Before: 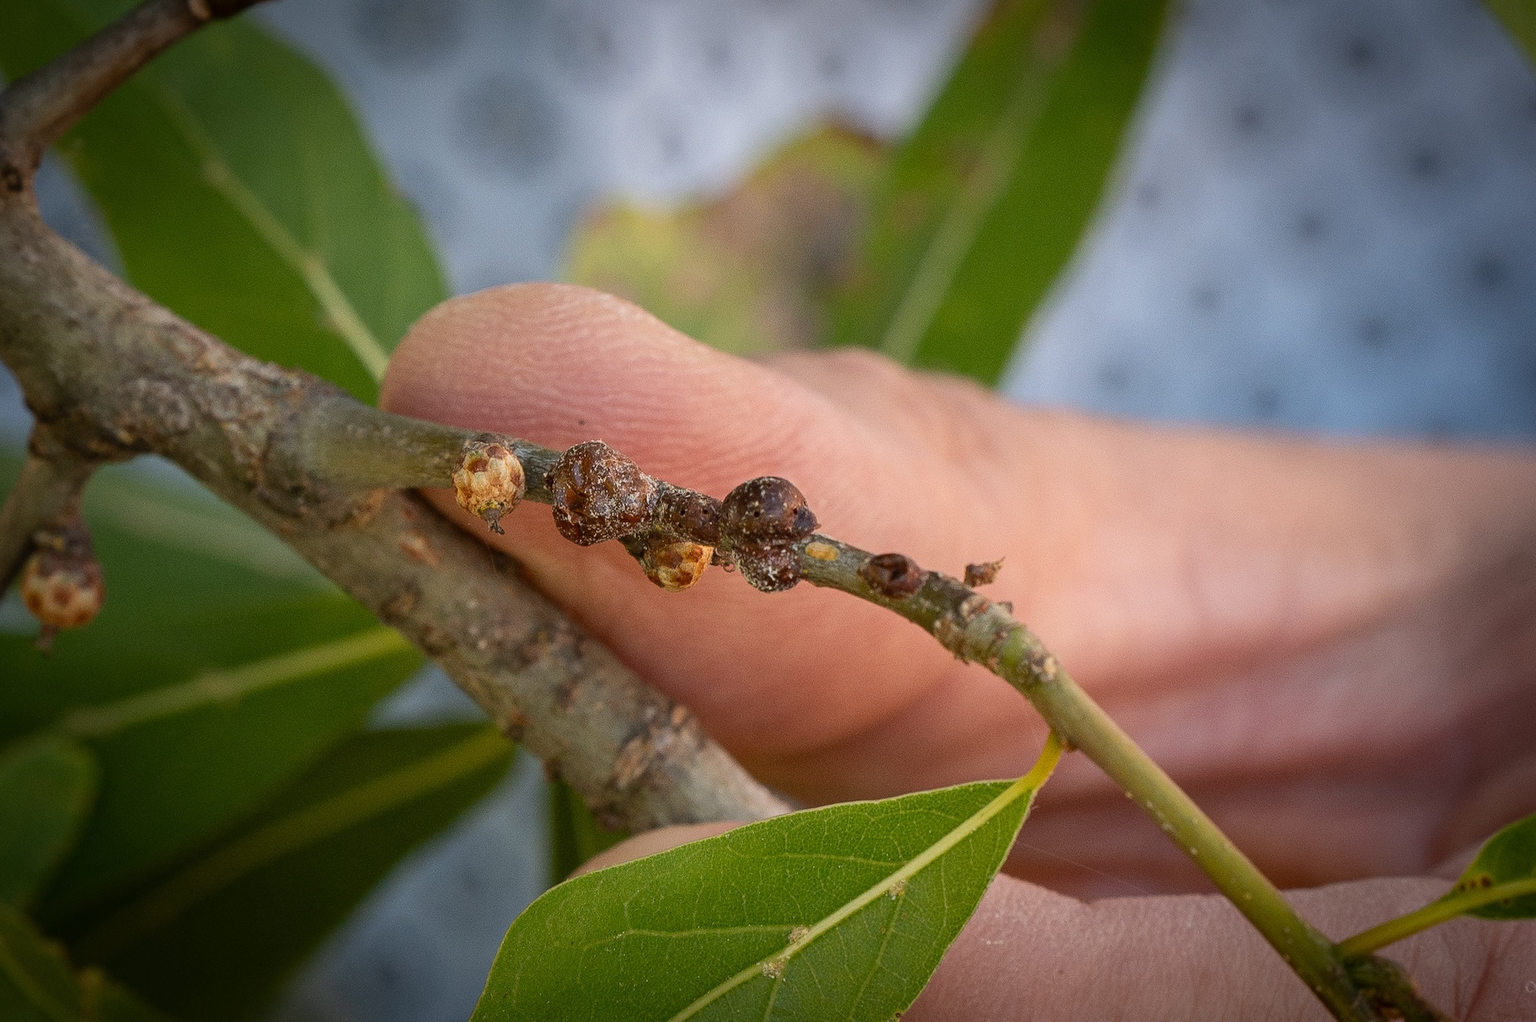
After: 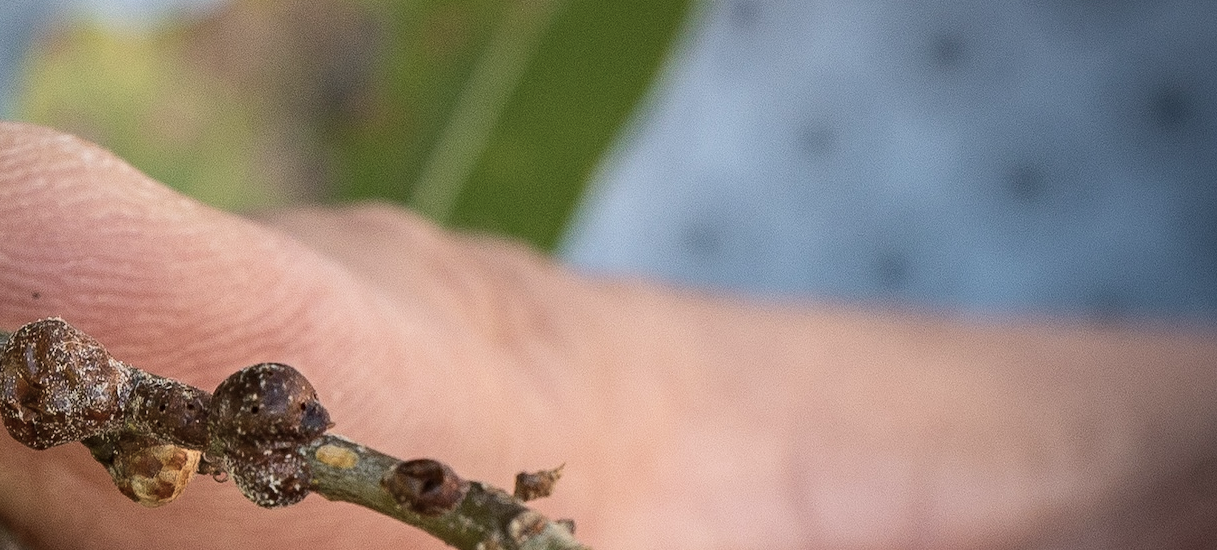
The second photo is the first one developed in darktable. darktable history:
velvia: on, module defaults
contrast brightness saturation: contrast 0.095, saturation -0.351
haze removal: compatibility mode true, adaptive false
crop: left 36.024%, top 18.275%, right 0.544%, bottom 38.634%
